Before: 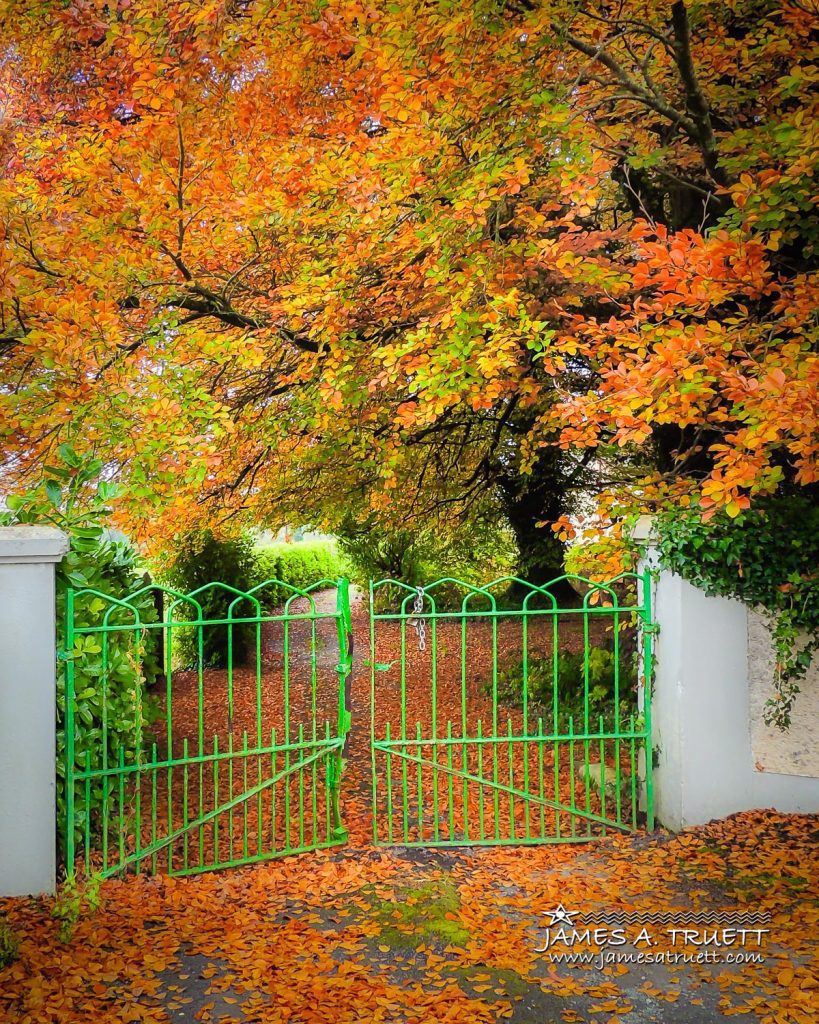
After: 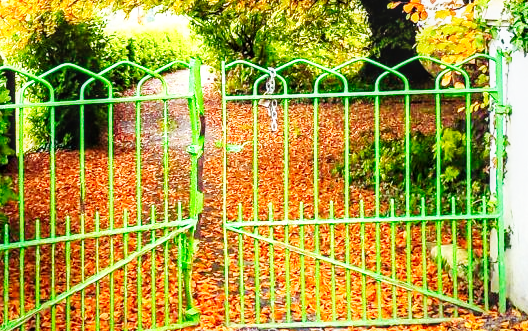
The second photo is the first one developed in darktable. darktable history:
base curve: curves: ch0 [(0, 0) (0.007, 0.004) (0.027, 0.03) (0.046, 0.07) (0.207, 0.54) (0.442, 0.872) (0.673, 0.972) (1, 1)], preserve colors none
local contrast: on, module defaults
exposure: compensate exposure bias true, compensate highlight preservation false
crop: left 18.107%, top 50.776%, right 17.415%, bottom 16.875%
